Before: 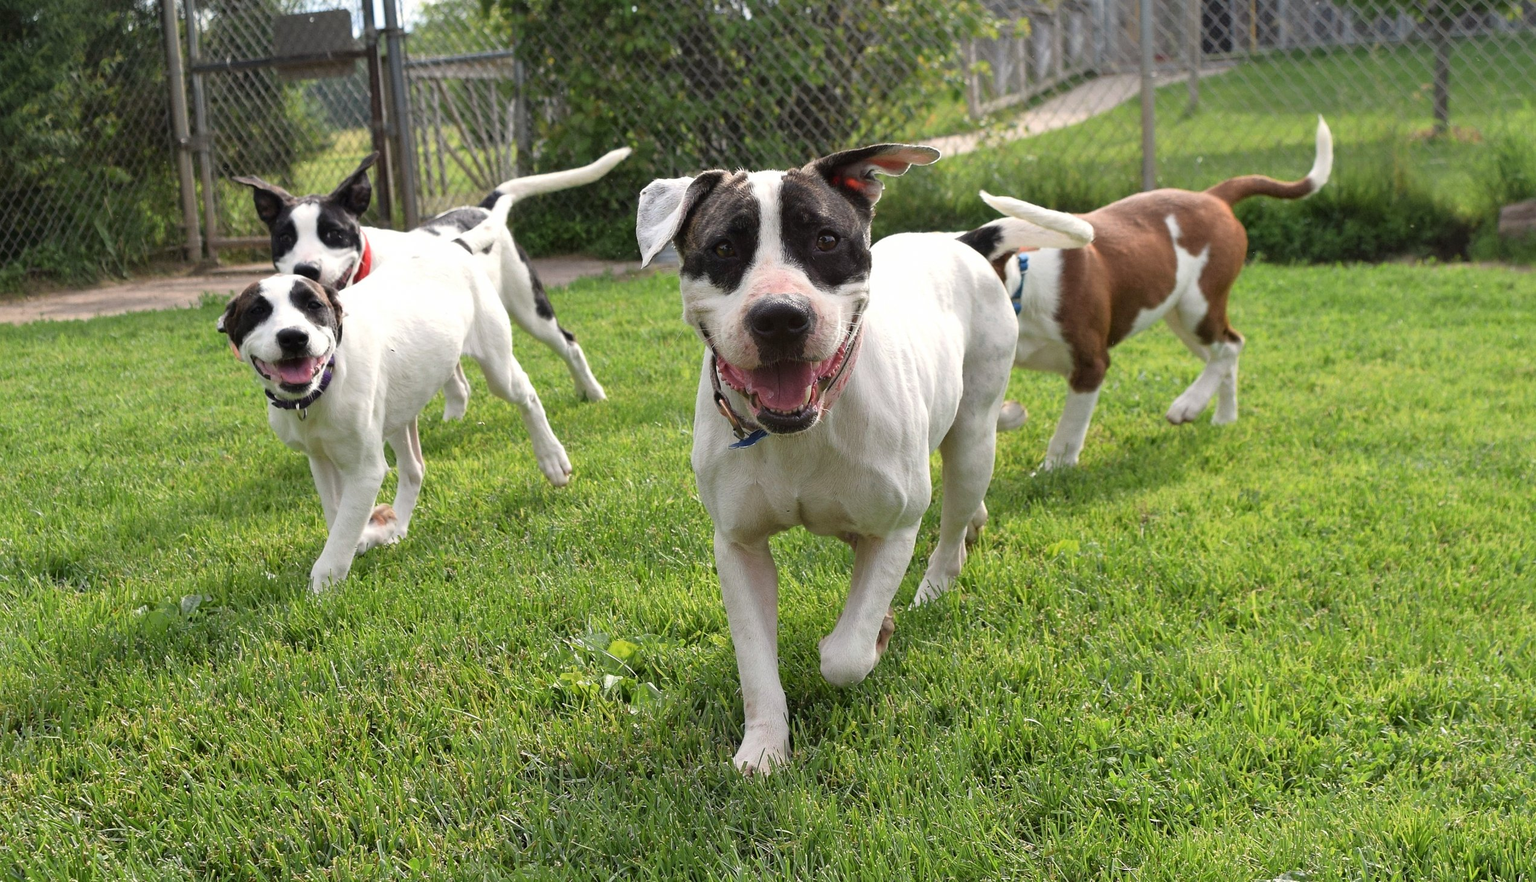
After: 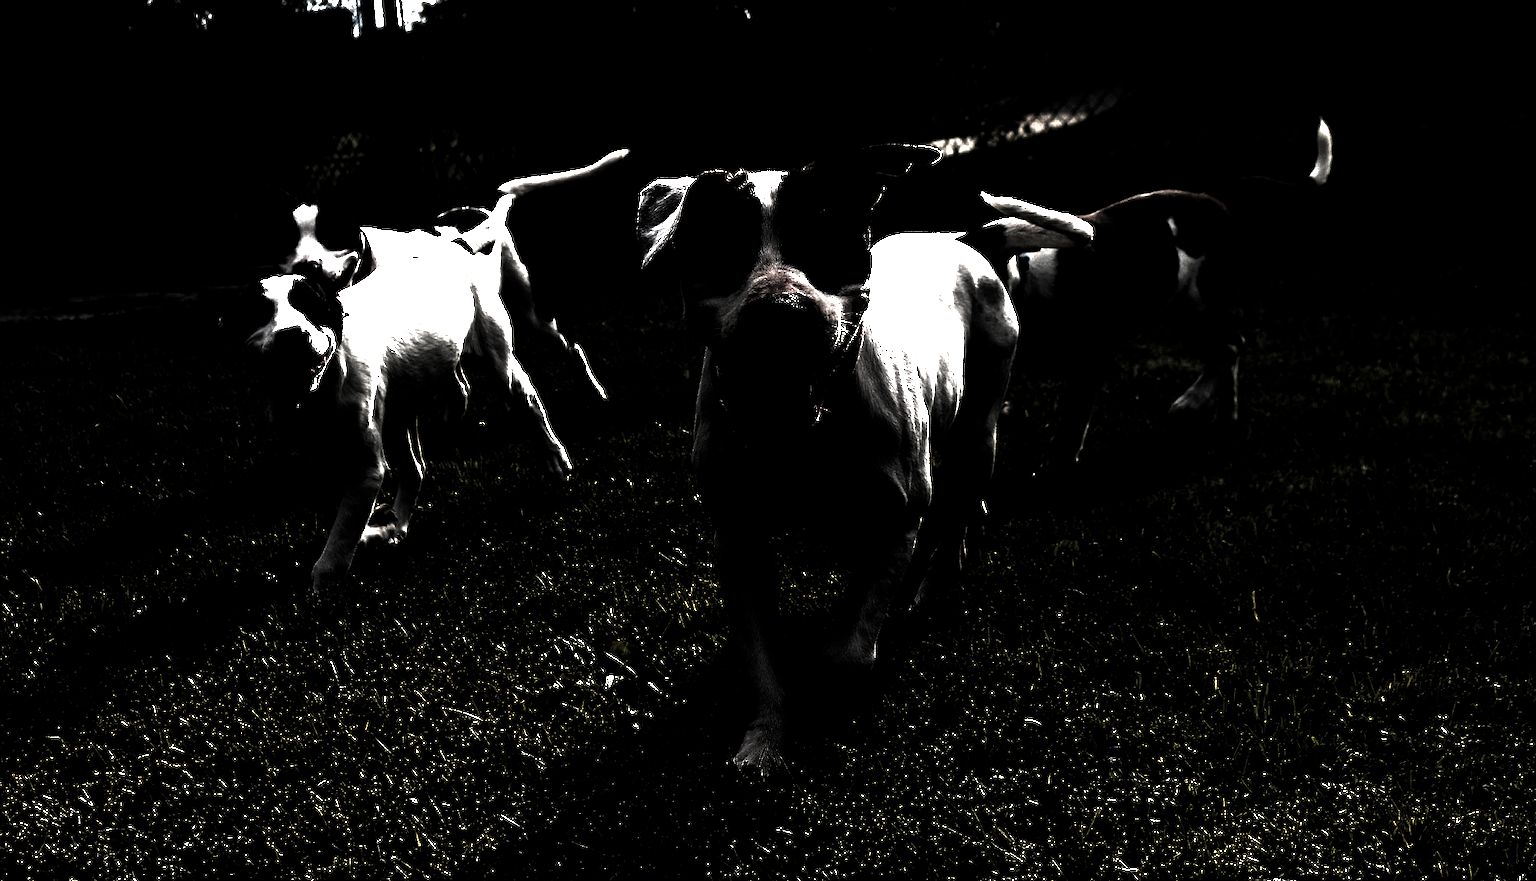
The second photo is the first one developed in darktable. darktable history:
exposure: black level correction 0.007, exposure 0.093 EV, compensate highlight preservation false
levels: levels [0.721, 0.937, 0.997]
rgb levels: levels [[0.01, 0.419, 0.839], [0, 0.5, 1], [0, 0.5, 1]]
color zones: curves: ch1 [(0.29, 0.492) (0.373, 0.185) (0.509, 0.481)]; ch2 [(0.25, 0.462) (0.749, 0.457)], mix 40.67%
